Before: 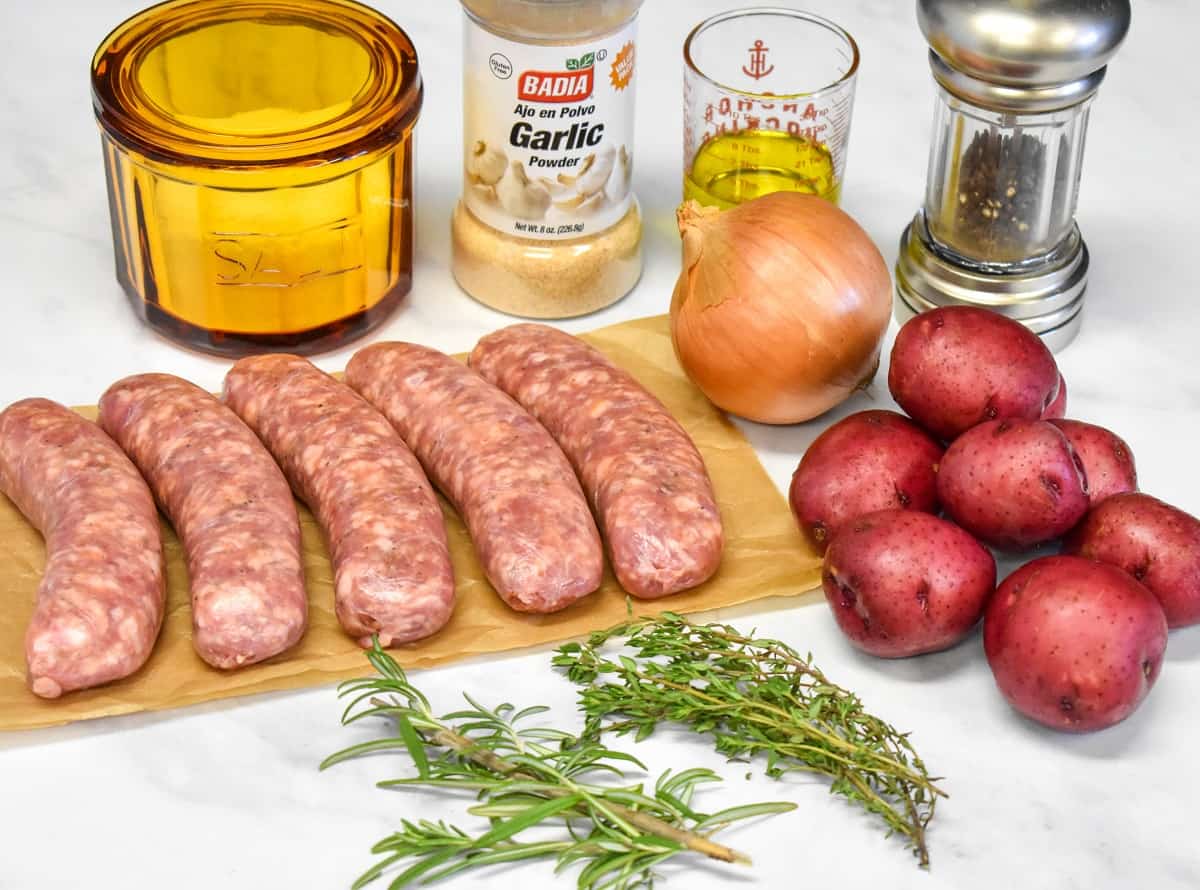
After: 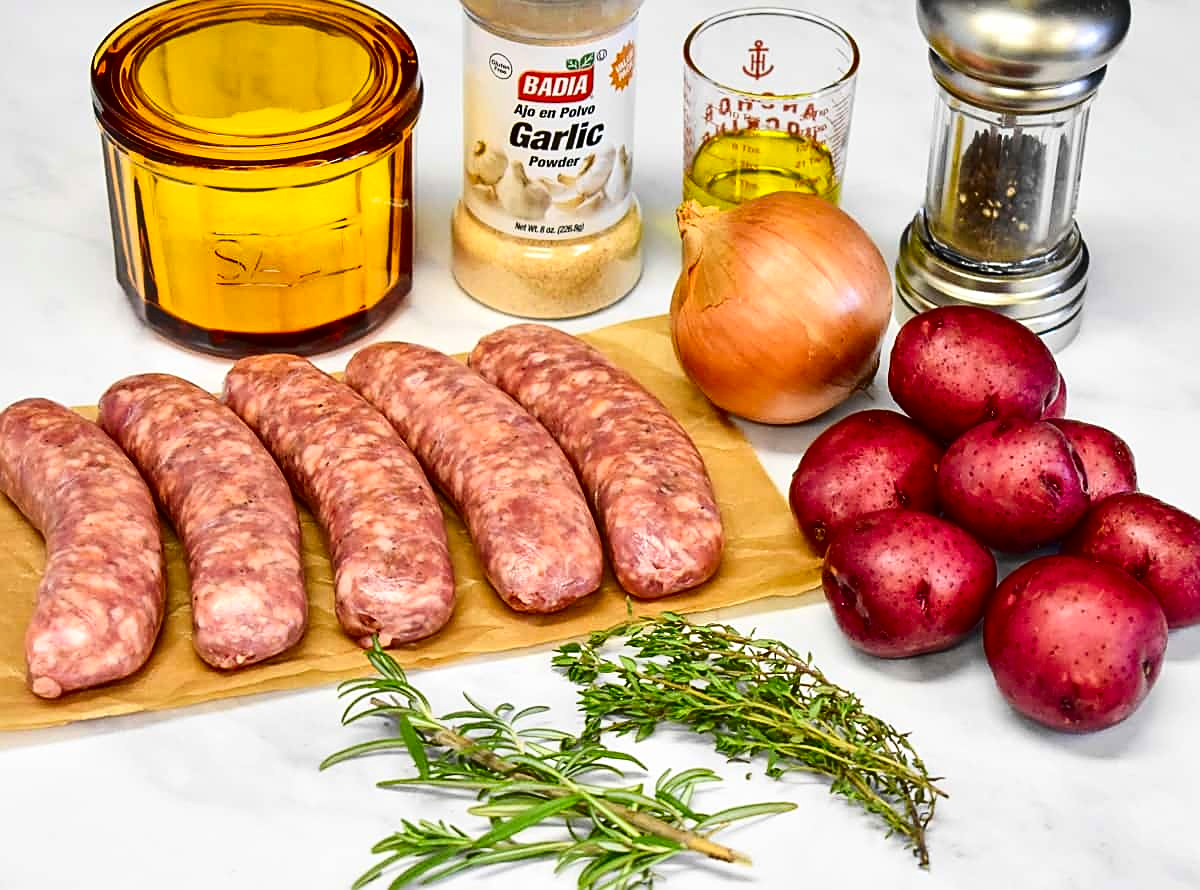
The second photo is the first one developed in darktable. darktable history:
sharpen: on, module defaults
contrast brightness saturation: contrast 0.195, brightness -0.11, saturation 0.212
